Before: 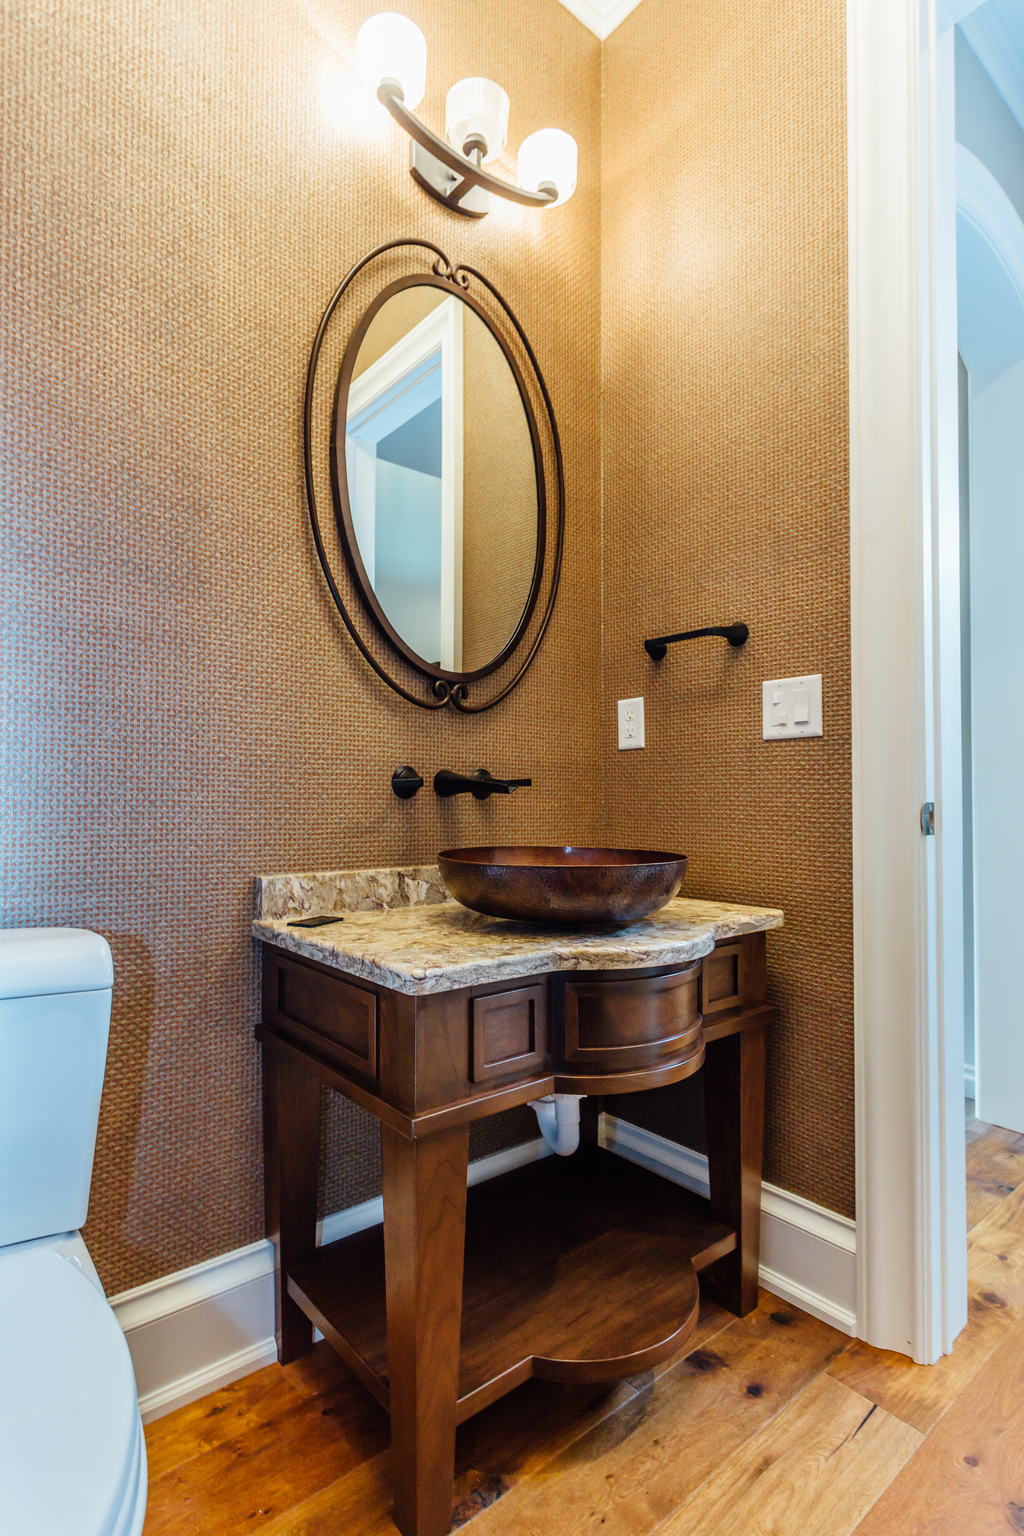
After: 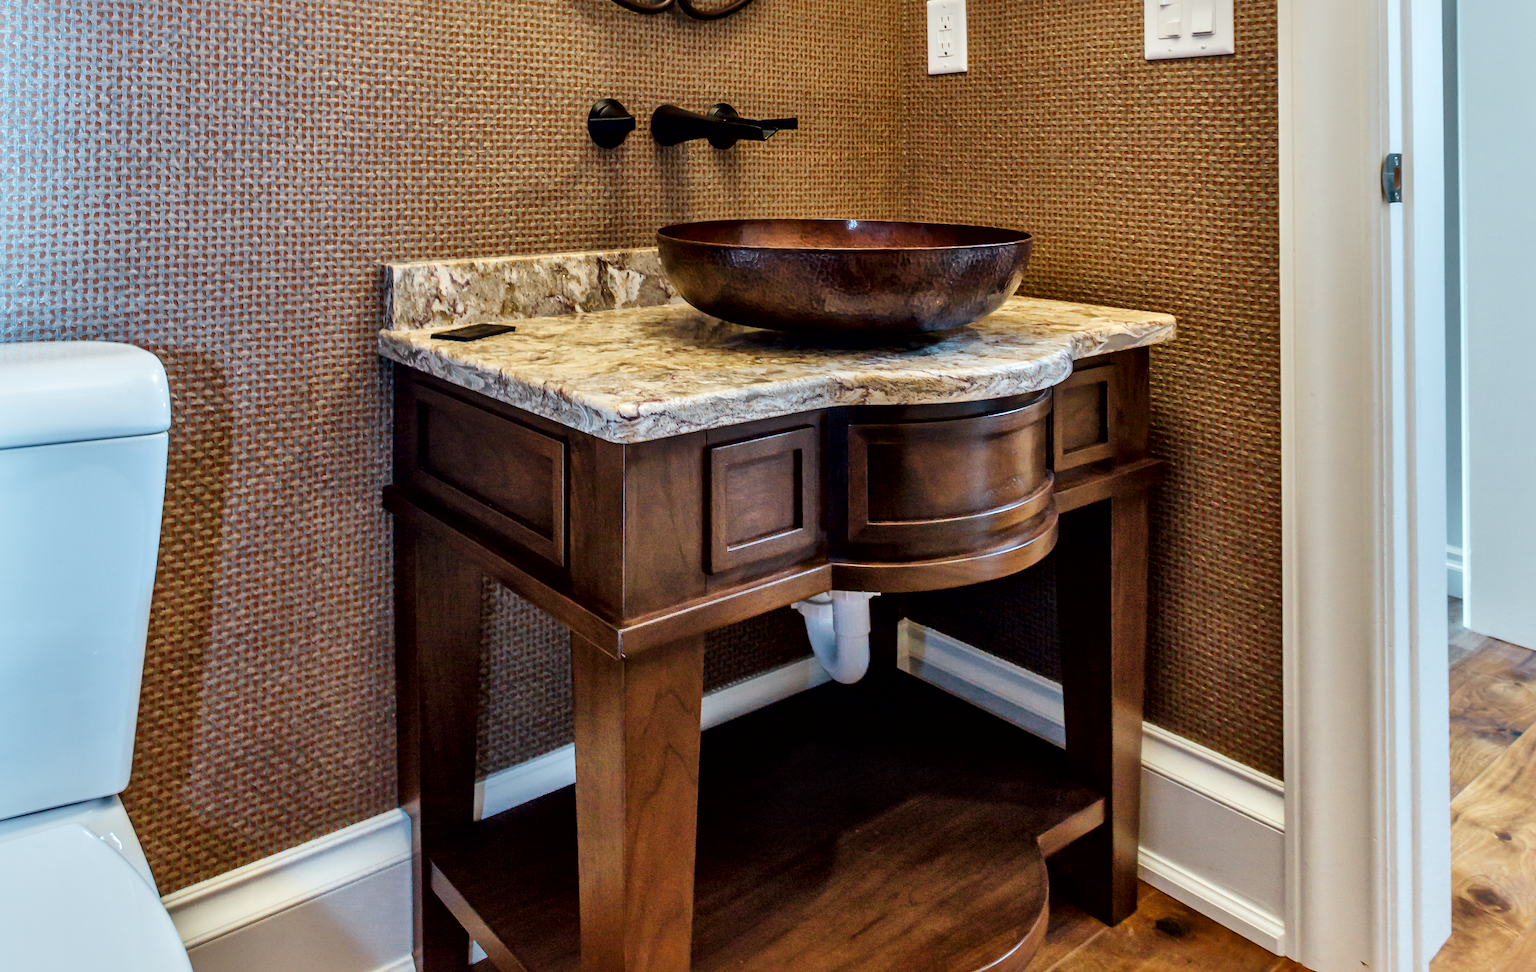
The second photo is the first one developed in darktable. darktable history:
local contrast: mode bilateral grid, contrast 99, coarseness 99, detail 165%, midtone range 0.2
crop: top 45.595%, bottom 12.173%
